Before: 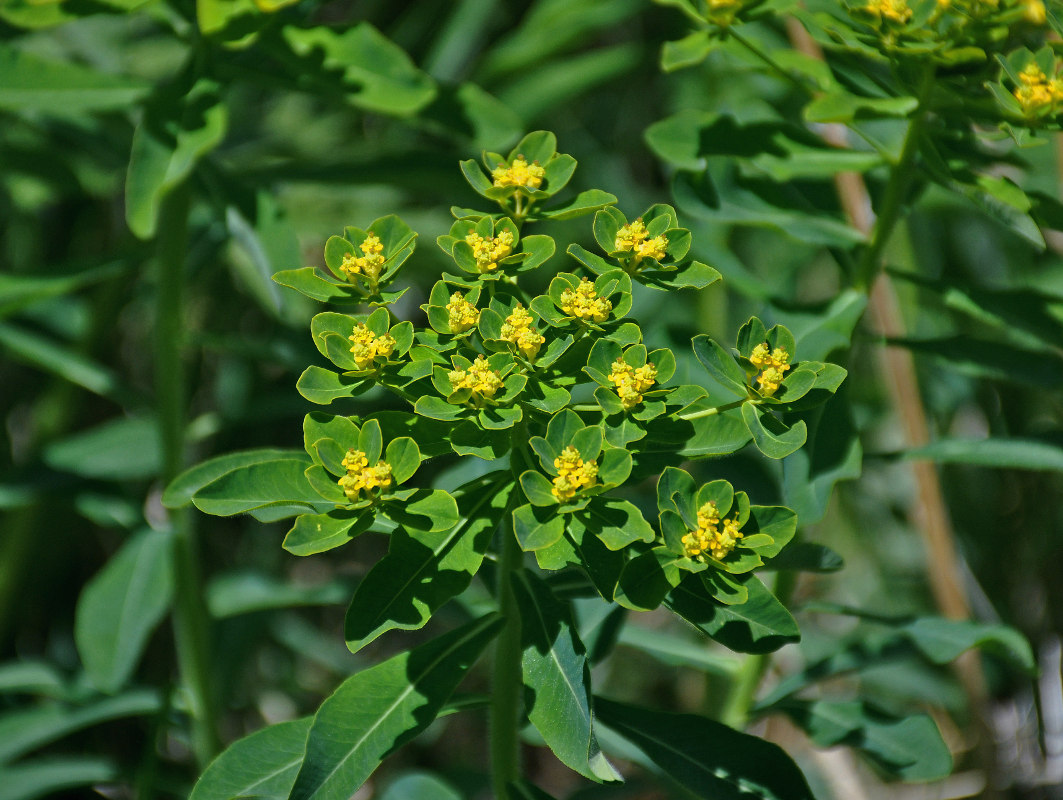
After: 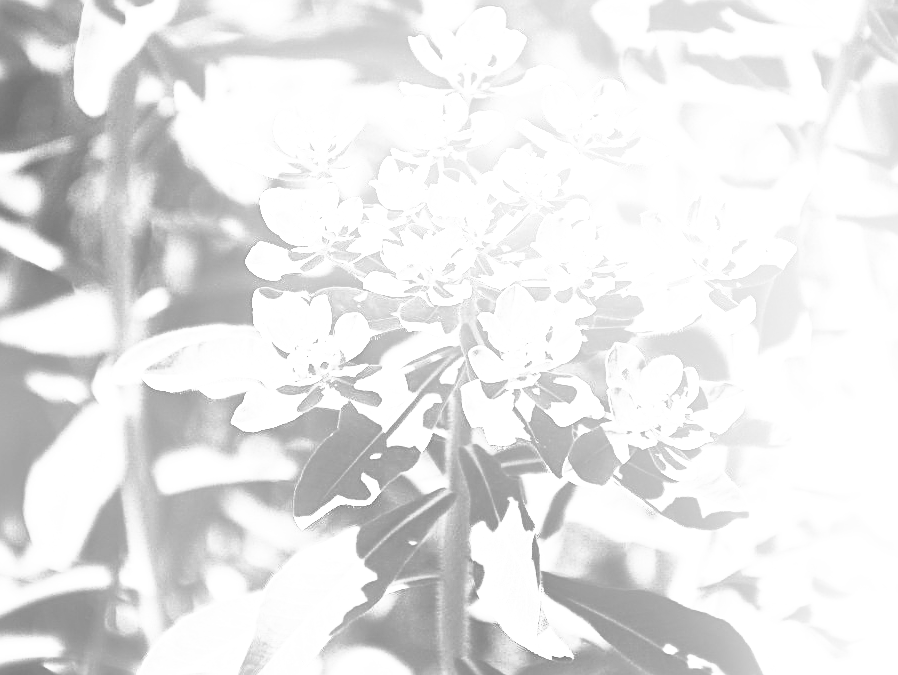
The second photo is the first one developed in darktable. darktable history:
crop and rotate: left 4.842%, top 15.51%, right 10.668%
tone equalizer: -8 EV 0.001 EV, -7 EV -0.002 EV, -6 EV 0.002 EV, -5 EV -0.03 EV, -4 EV -0.116 EV, -3 EV -0.169 EV, -2 EV 0.24 EV, -1 EV 0.702 EV, +0 EV 0.493 EV
exposure: black level correction 0, exposure 1.7 EV, compensate exposure bias true, compensate highlight preservation false
bloom: on, module defaults
sharpen: radius 1.967
monochrome: a 32, b 64, size 2.3, highlights 1
contrast brightness saturation: contrast 0.57, brightness 0.57, saturation -0.34
